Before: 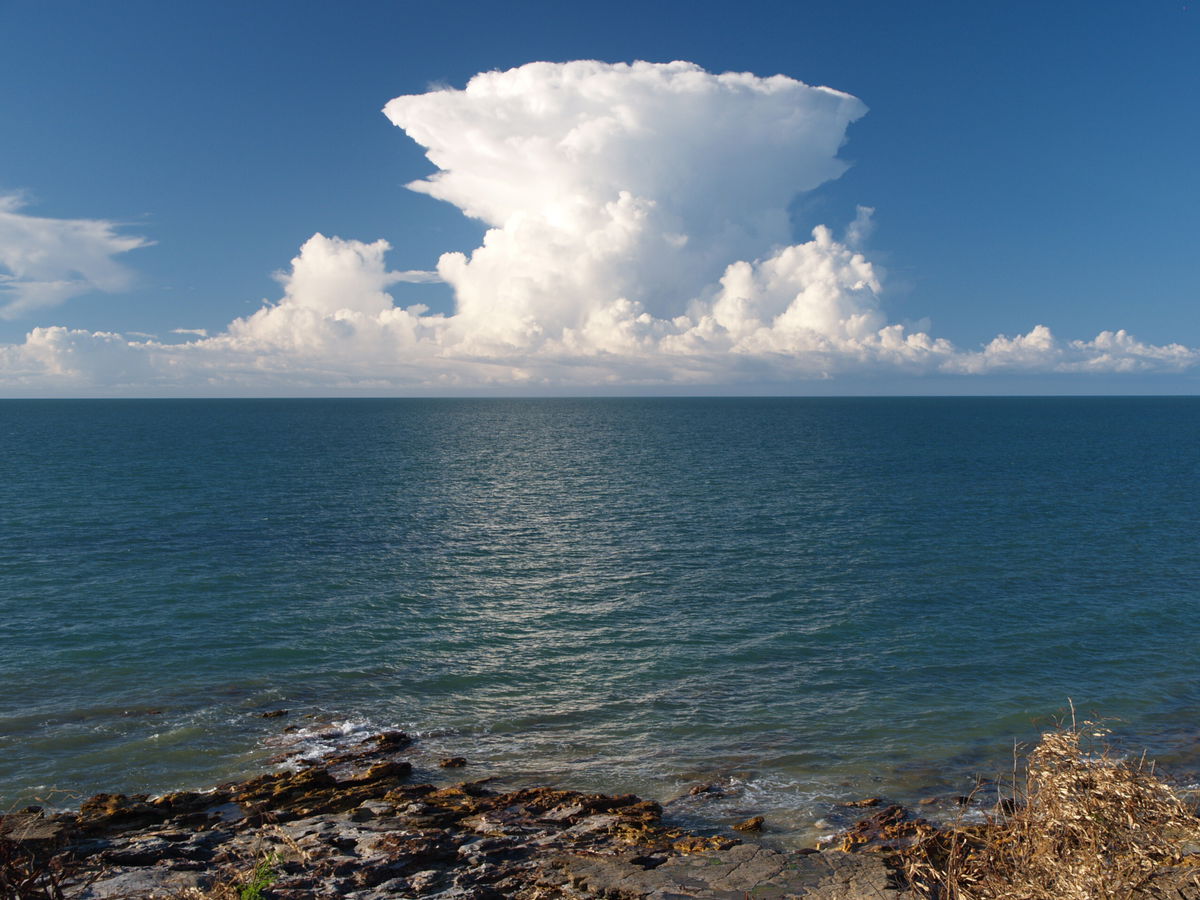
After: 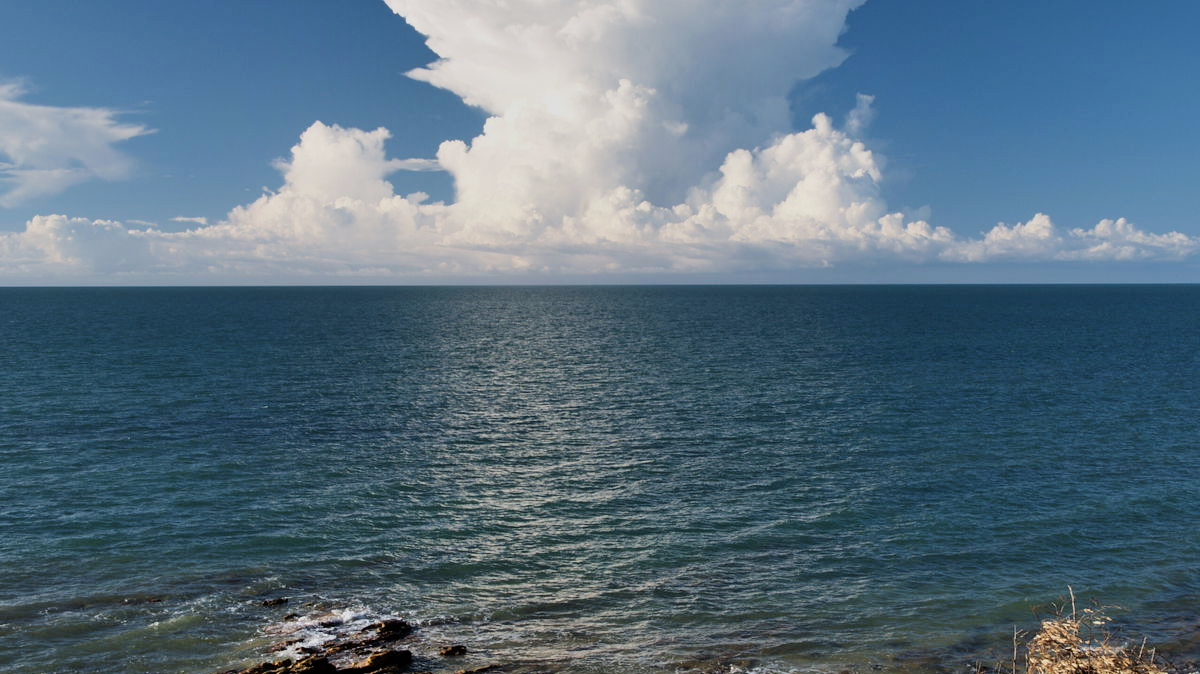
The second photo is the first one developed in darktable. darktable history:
filmic rgb: black relative exposure -16 EV, white relative exposure 5.32 EV, hardness 5.91, contrast 1.24
shadows and highlights: soften with gaussian
crop and rotate: top 12.495%, bottom 12.537%
color correction: highlights b* 0.041, saturation 0.991
